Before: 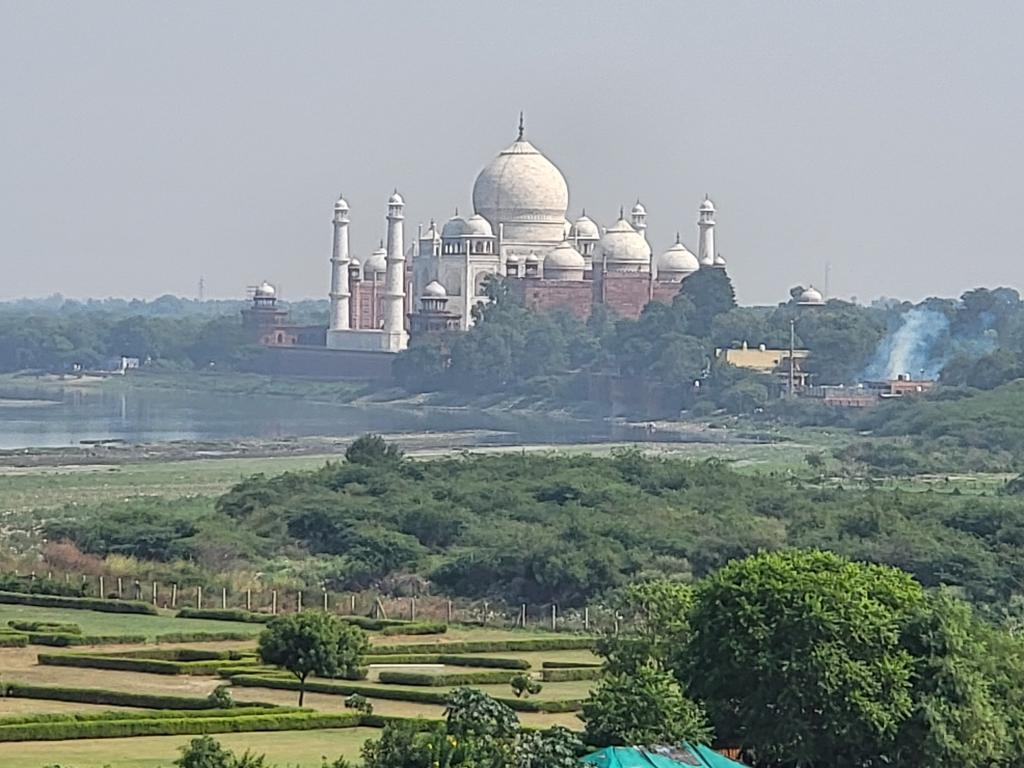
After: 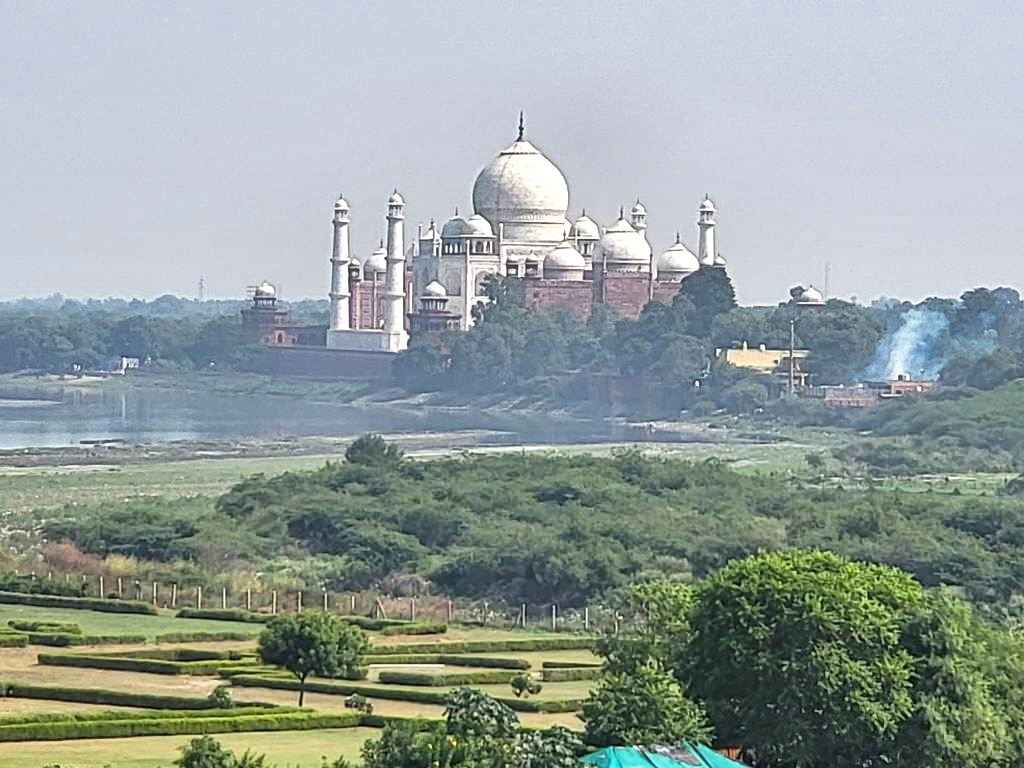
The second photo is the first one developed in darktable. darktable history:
exposure: black level correction 0, exposure 0.499 EV, compensate highlight preservation false
shadows and highlights: low approximation 0.01, soften with gaussian
